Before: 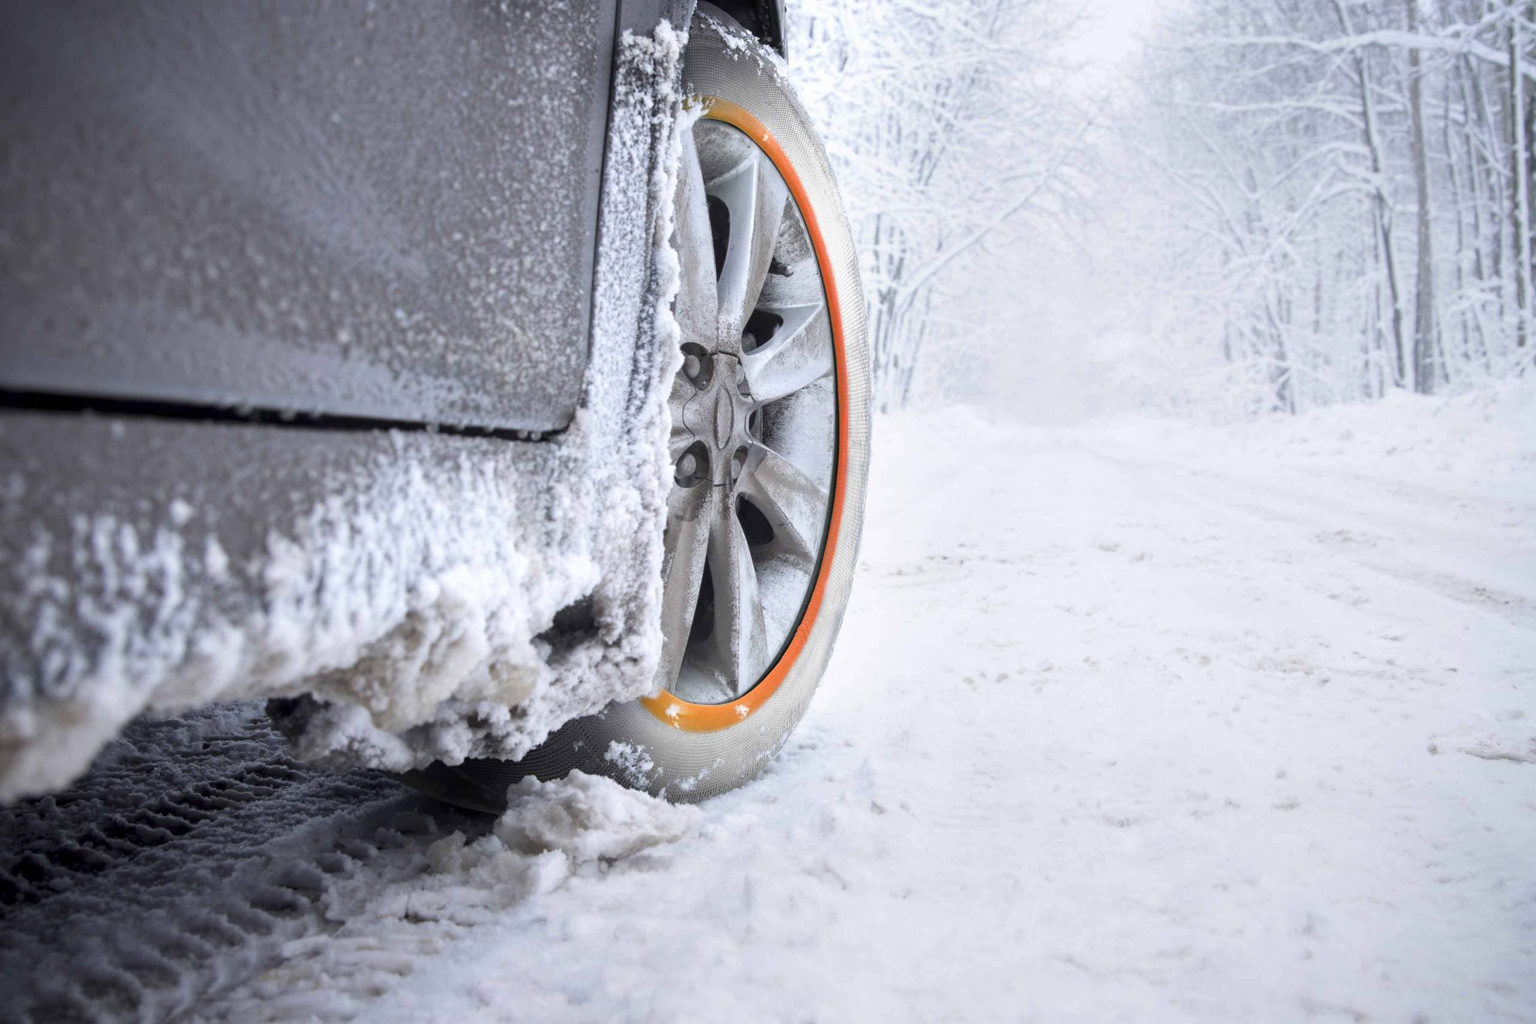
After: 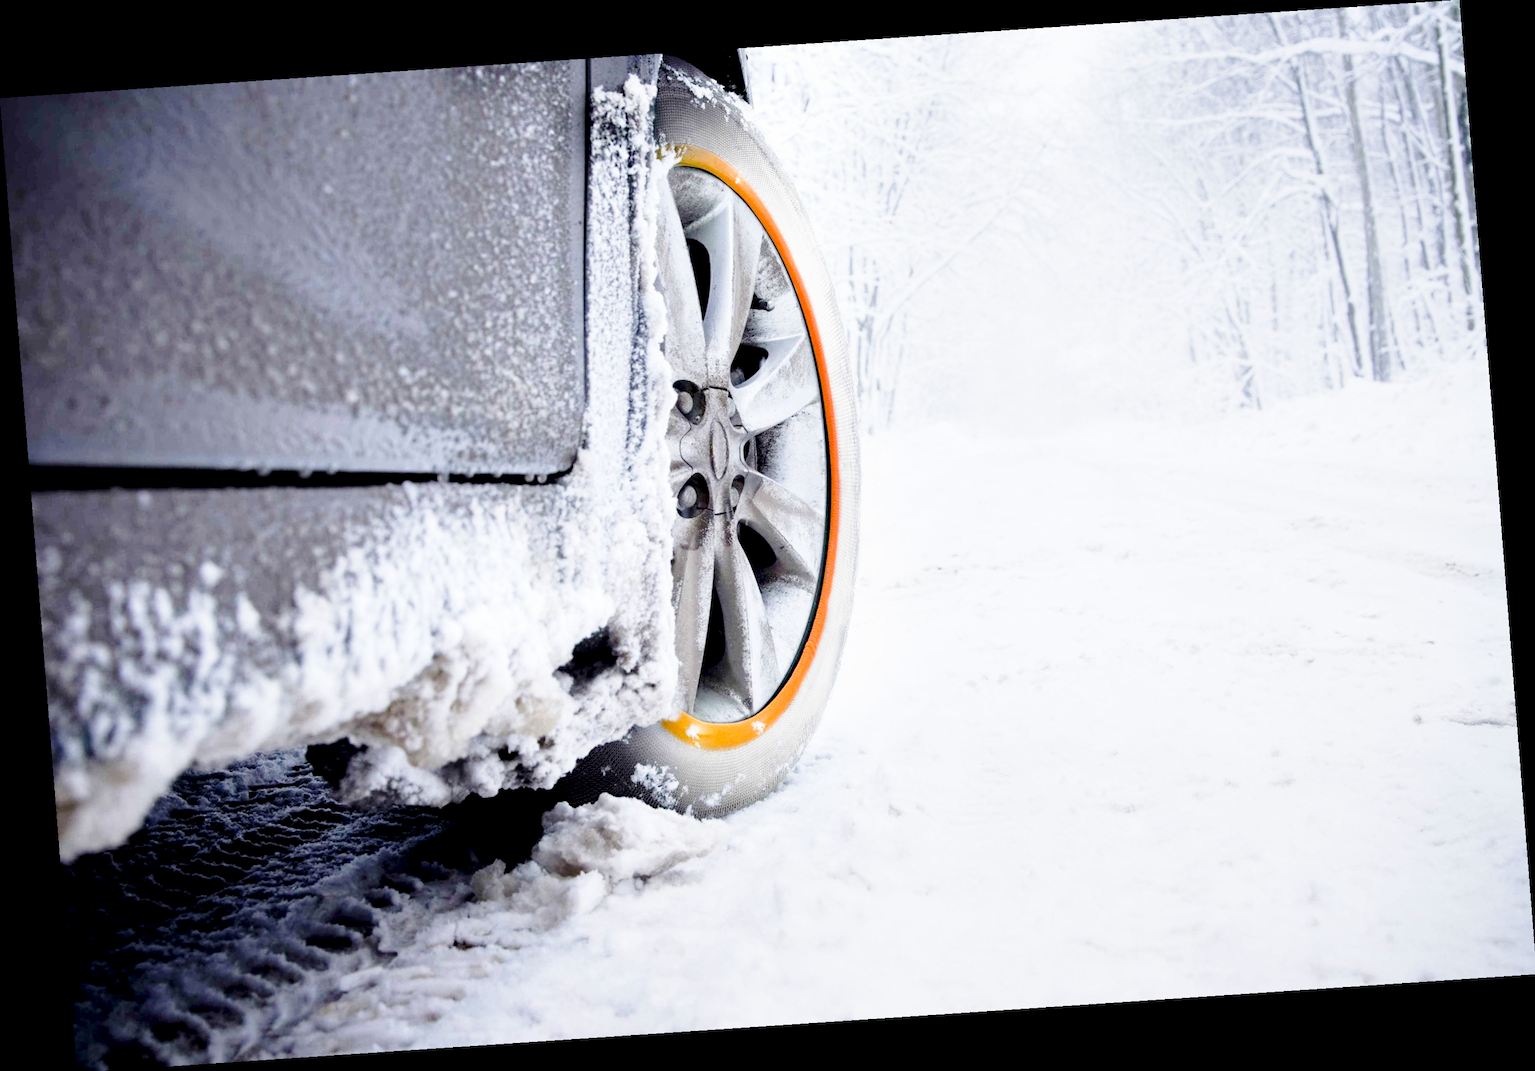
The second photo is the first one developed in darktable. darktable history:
exposure: black level correction 0.029, exposure -0.073 EV, compensate highlight preservation false
base curve: curves: ch0 [(0, 0) (0.028, 0.03) (0.121, 0.232) (0.46, 0.748) (0.859, 0.968) (1, 1)], preserve colors none
rotate and perspective: rotation -4.2°, shear 0.006, automatic cropping off
